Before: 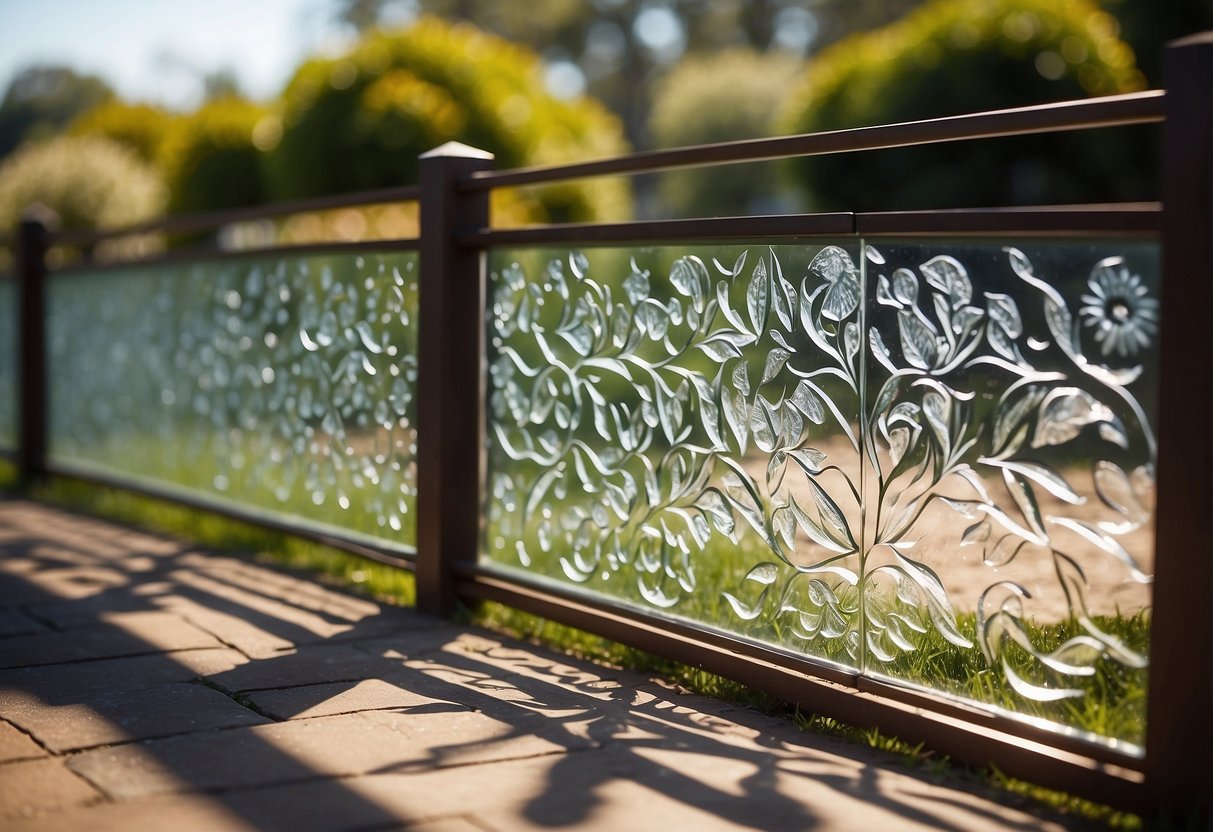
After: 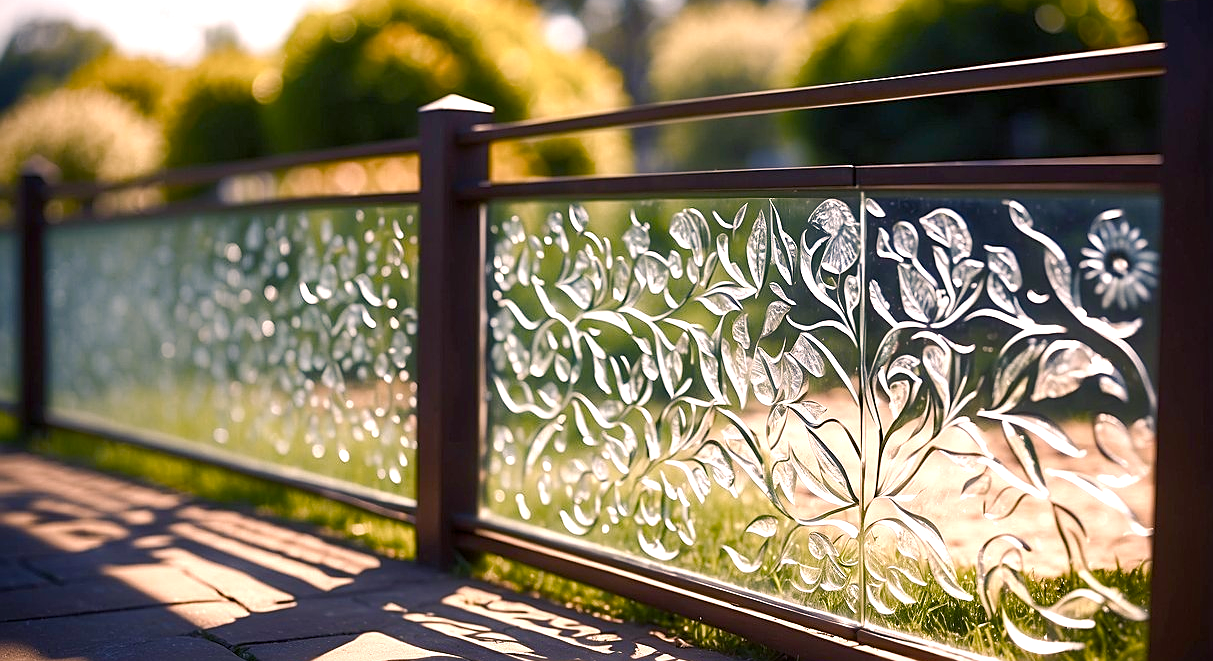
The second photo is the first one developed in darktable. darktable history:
crop and rotate: top 5.668%, bottom 14.769%
sharpen: on, module defaults
exposure: black level correction 0.001, exposure 0.5 EV, compensate highlight preservation false
color balance rgb: shadows lift › luminance -21.938%, shadows lift › chroma 6.552%, shadows lift › hue 267°, highlights gain › chroma 4.405%, highlights gain › hue 34.29°, linear chroma grading › global chroma 0.892%, perceptual saturation grading › global saturation 25.714%, perceptual saturation grading › highlights -50.119%, perceptual saturation grading › shadows 30.252%, perceptual brilliance grading › mid-tones 9.107%, perceptual brilliance grading › shadows 14.84%
tone equalizer: -8 EV 0 EV, -7 EV 0.001 EV, -6 EV -0.003 EV, -5 EV -0.013 EV, -4 EV -0.074 EV, -3 EV -0.216 EV, -2 EV -0.262 EV, -1 EV 0.095 EV, +0 EV 0.278 EV
vignetting: fall-off start 92.22%, brightness -0.572, saturation -0.001
